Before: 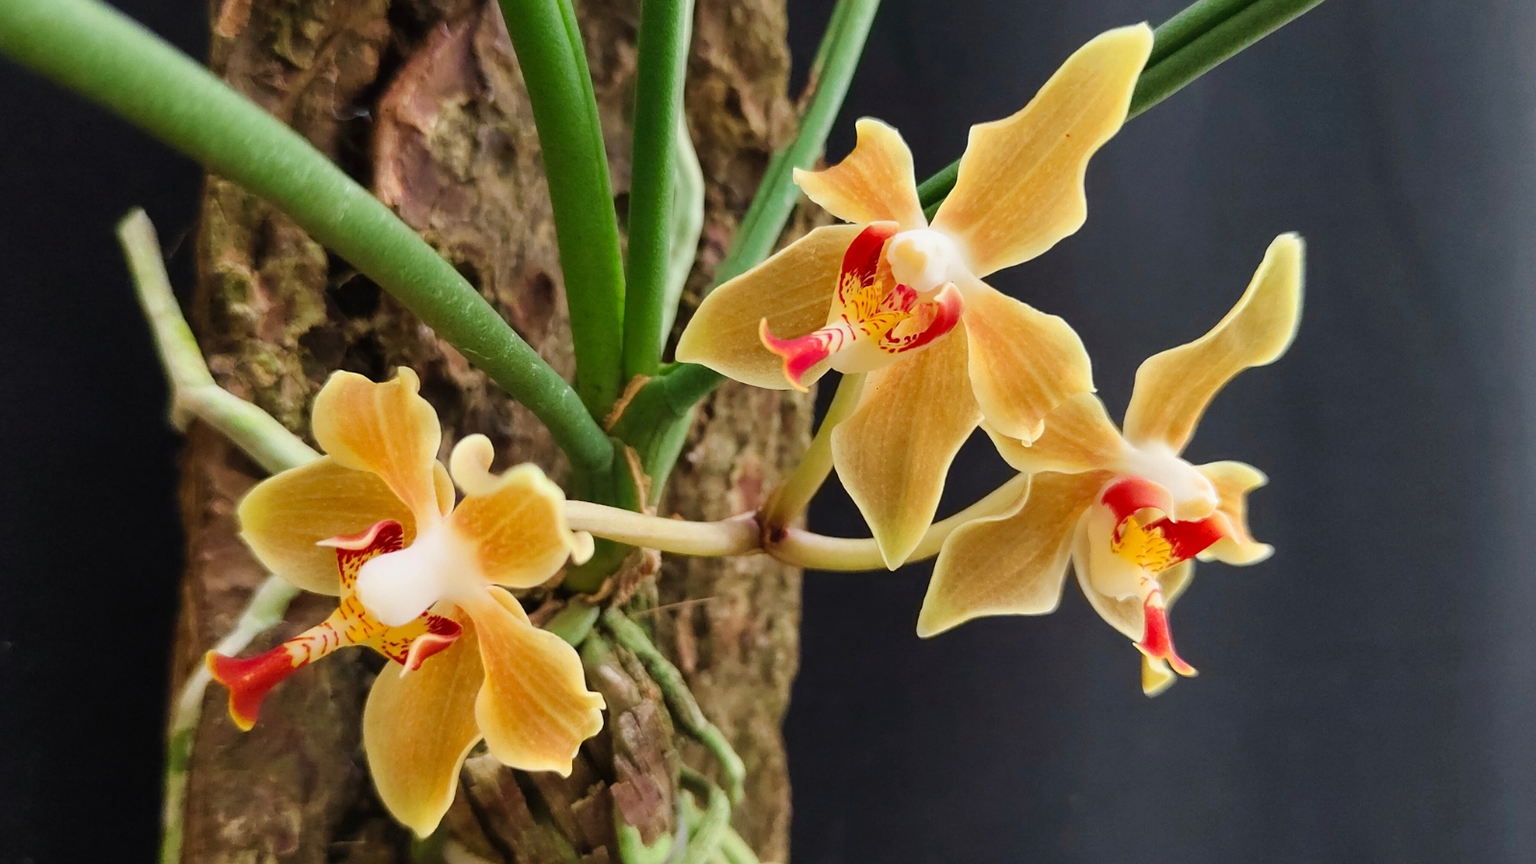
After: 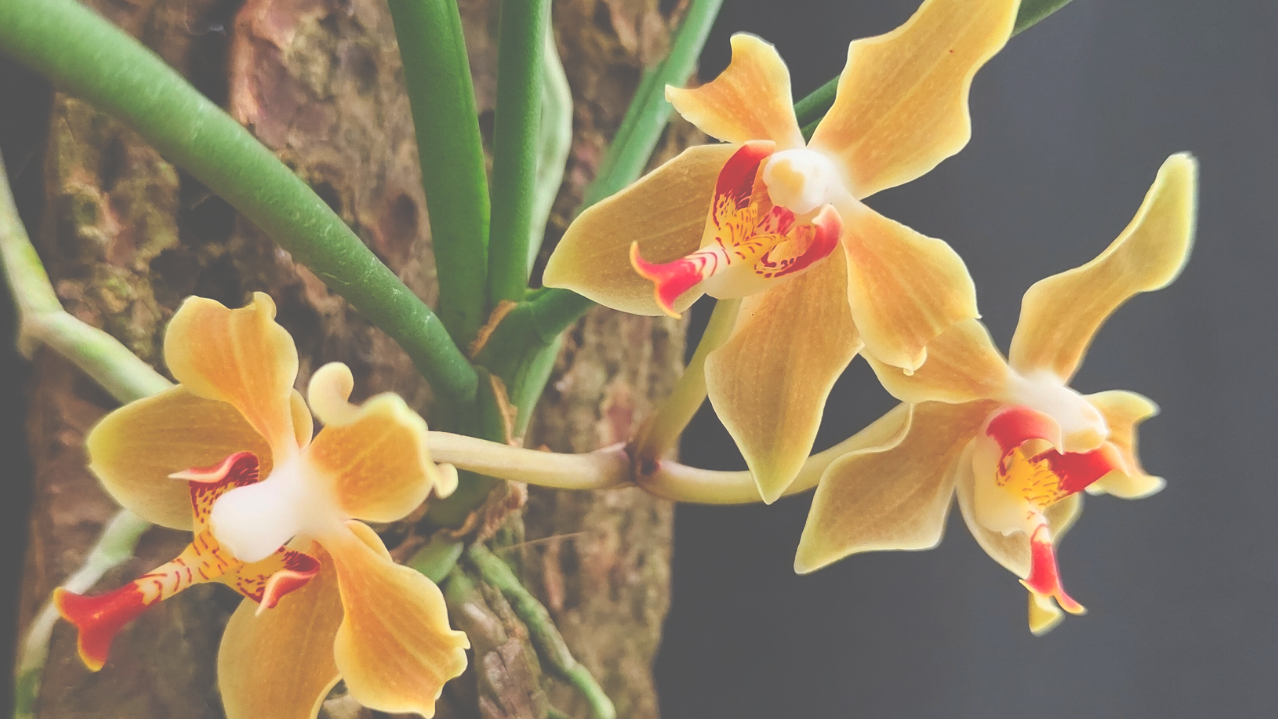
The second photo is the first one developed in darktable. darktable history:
exposure: black level correction -0.087, compensate highlight preservation false
contrast brightness saturation: contrast 0.04, saturation 0.16
crop and rotate: left 10.071%, top 10.071%, right 10.02%, bottom 10.02%
